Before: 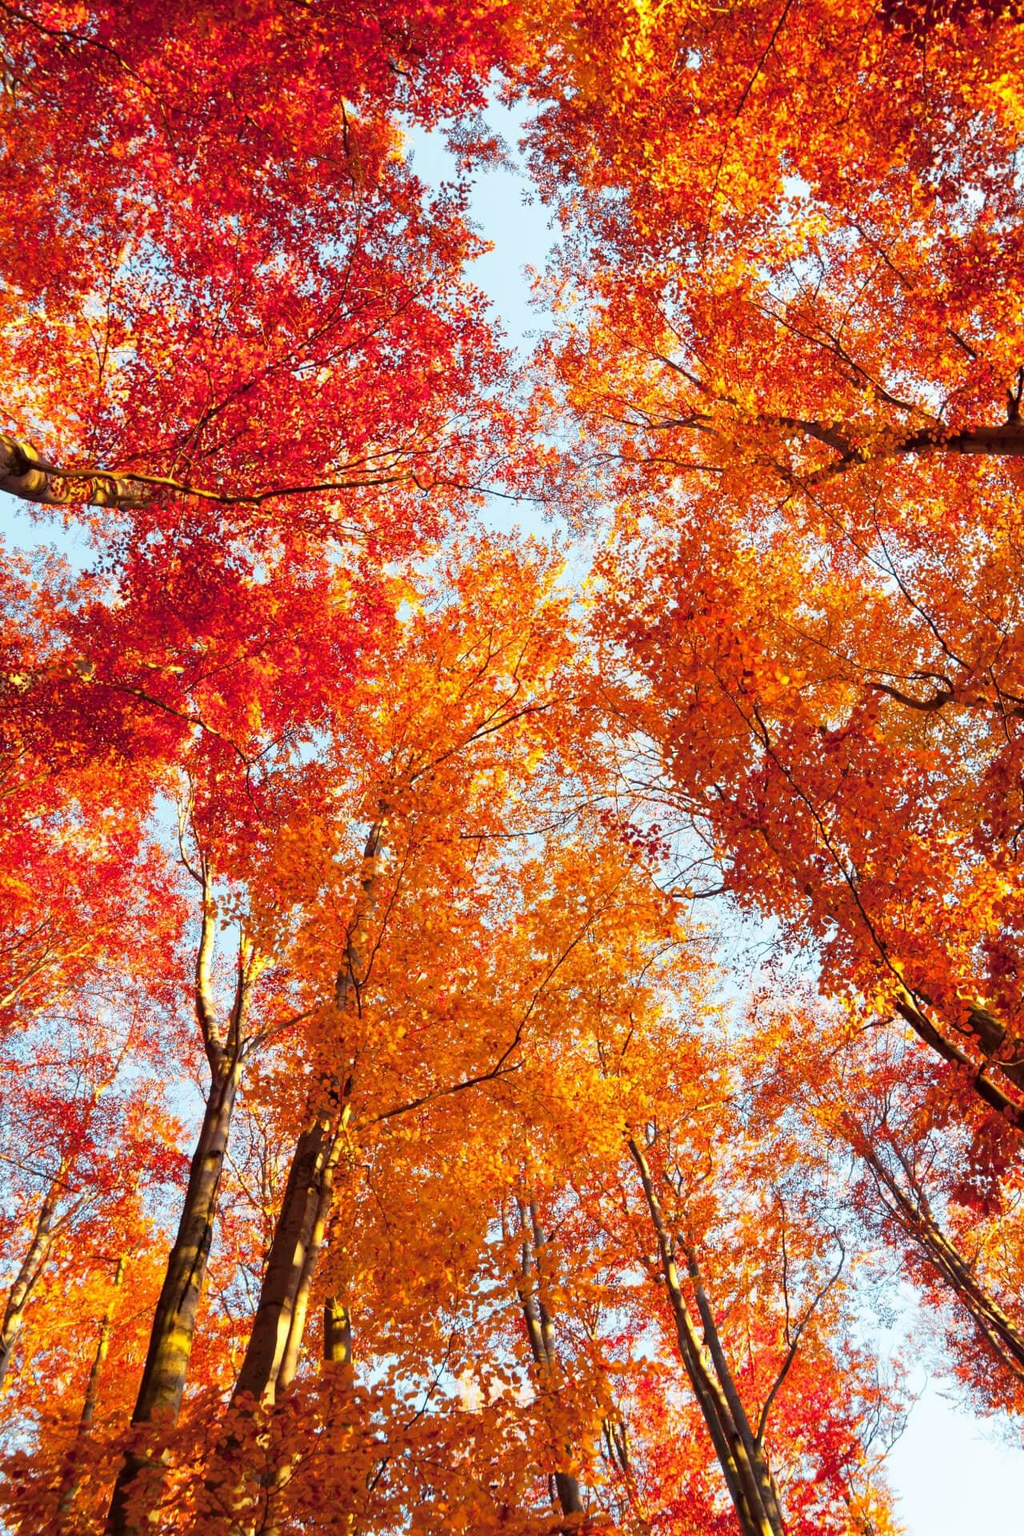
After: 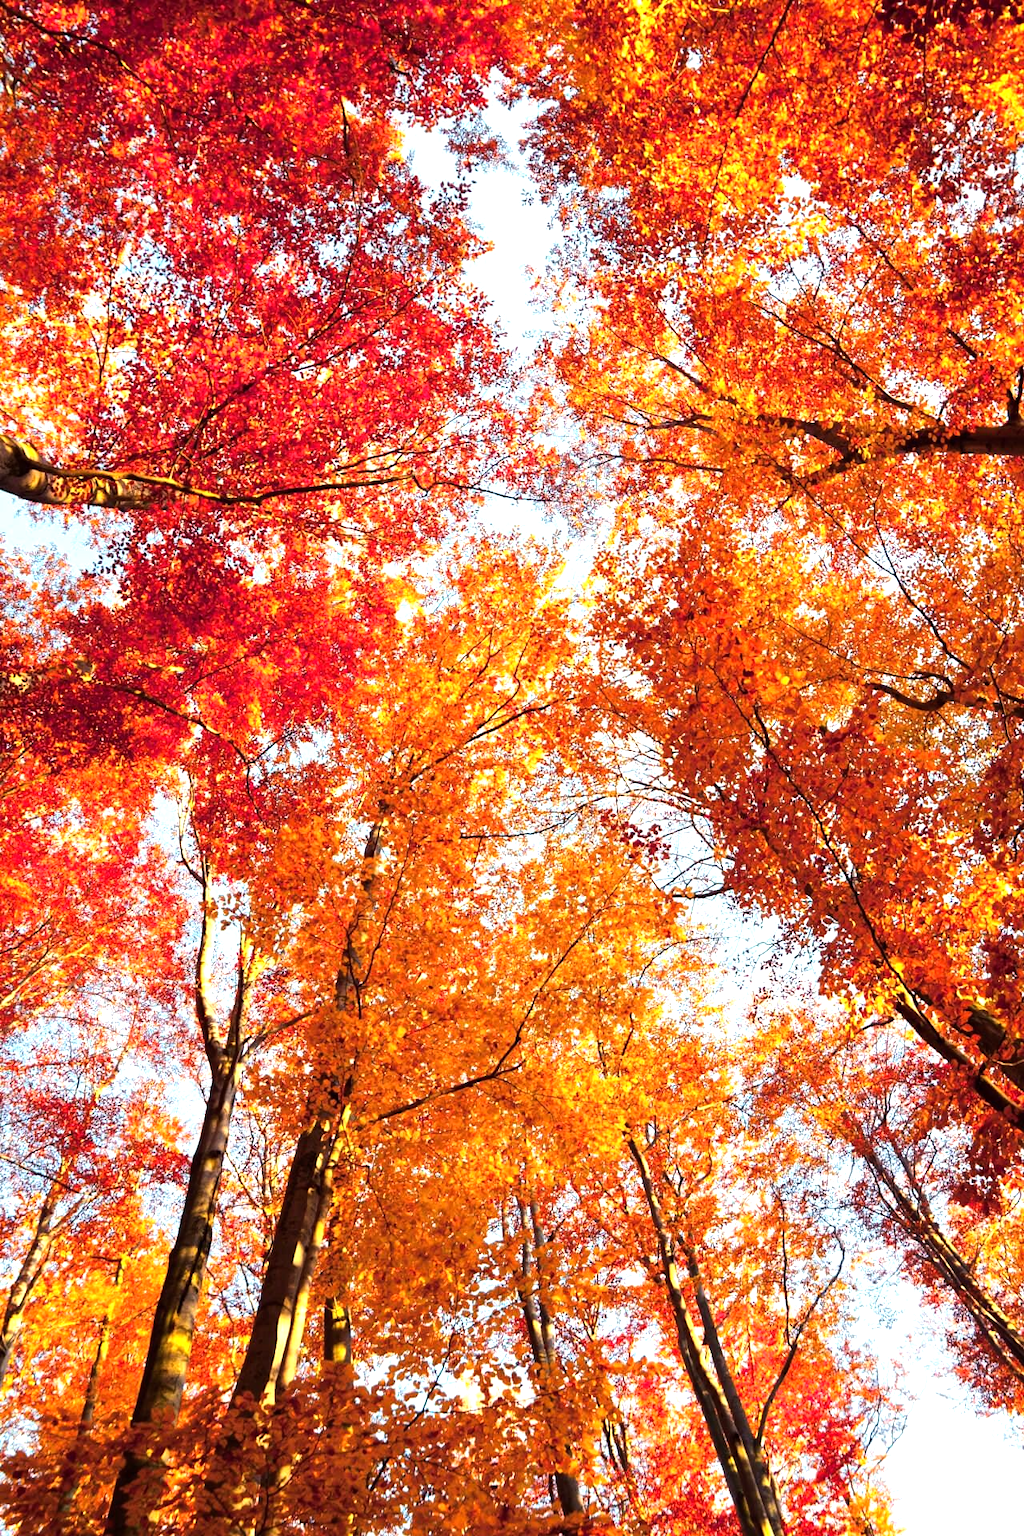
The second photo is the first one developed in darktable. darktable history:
tone equalizer: -8 EV -0.716 EV, -7 EV -0.711 EV, -6 EV -0.594 EV, -5 EV -0.402 EV, -3 EV 0.397 EV, -2 EV 0.6 EV, -1 EV 0.681 EV, +0 EV 0.745 EV, edges refinement/feathering 500, mask exposure compensation -1.57 EV, preserve details no
